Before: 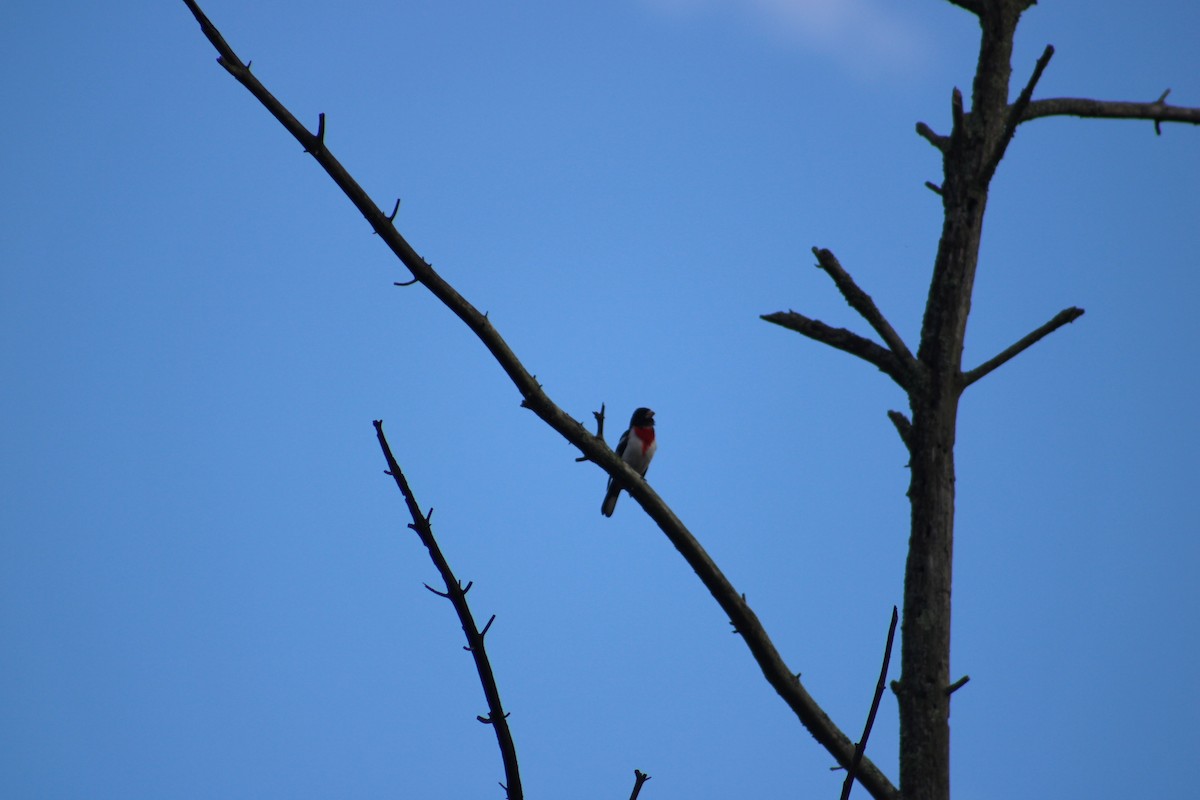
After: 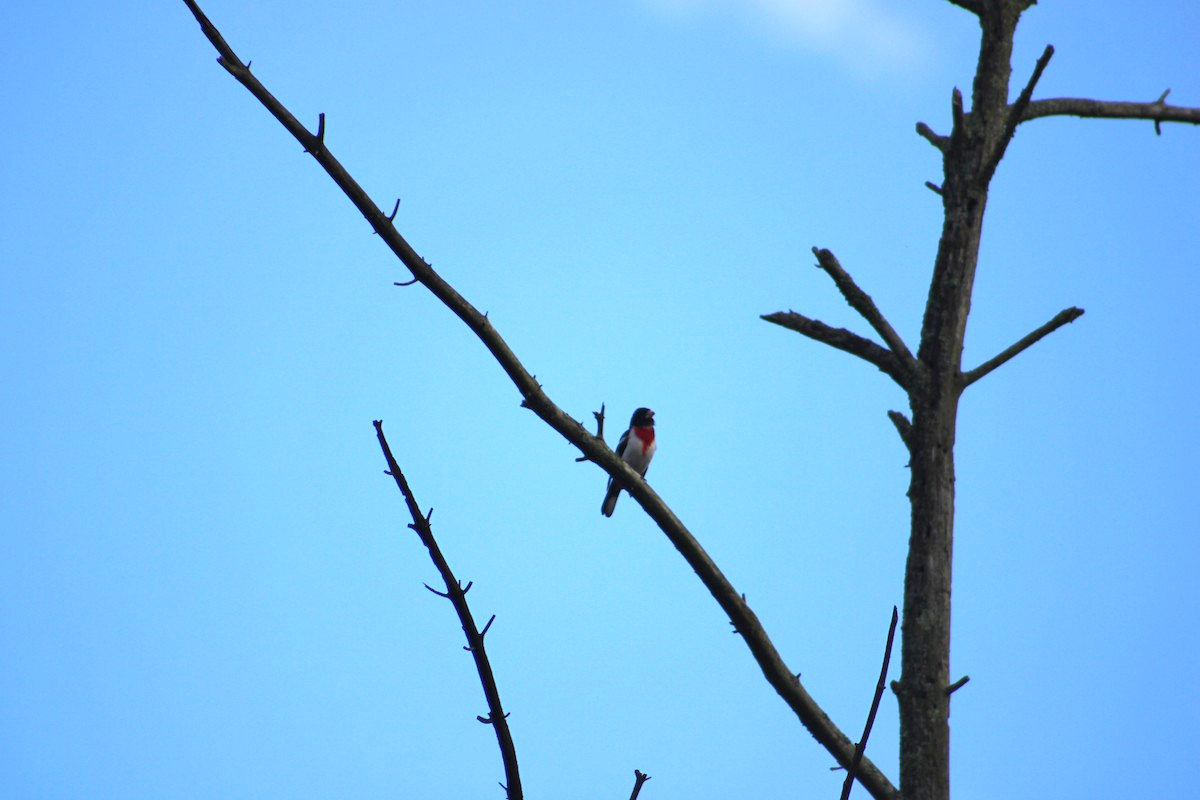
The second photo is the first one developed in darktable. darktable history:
exposure: black level correction 0, exposure 1.18 EV, compensate highlight preservation false
